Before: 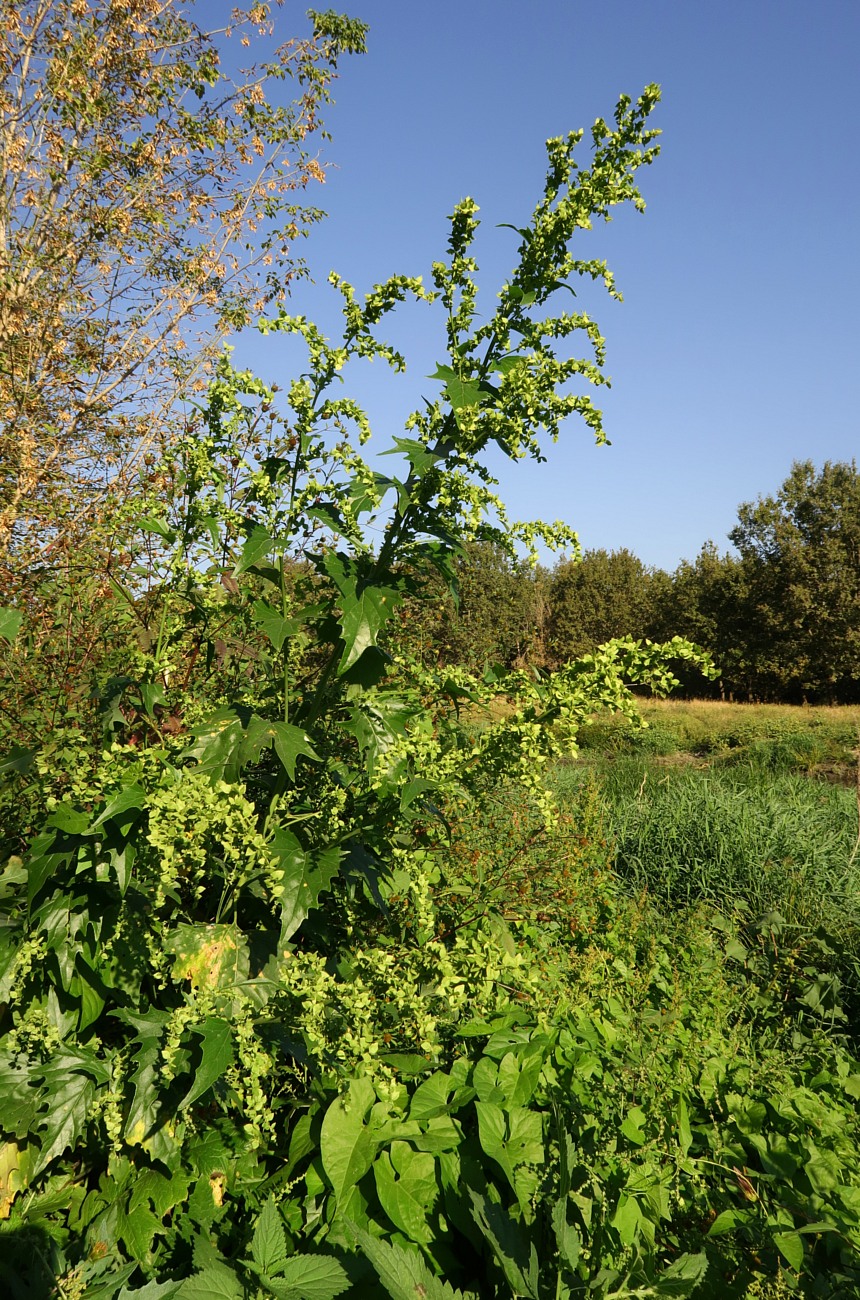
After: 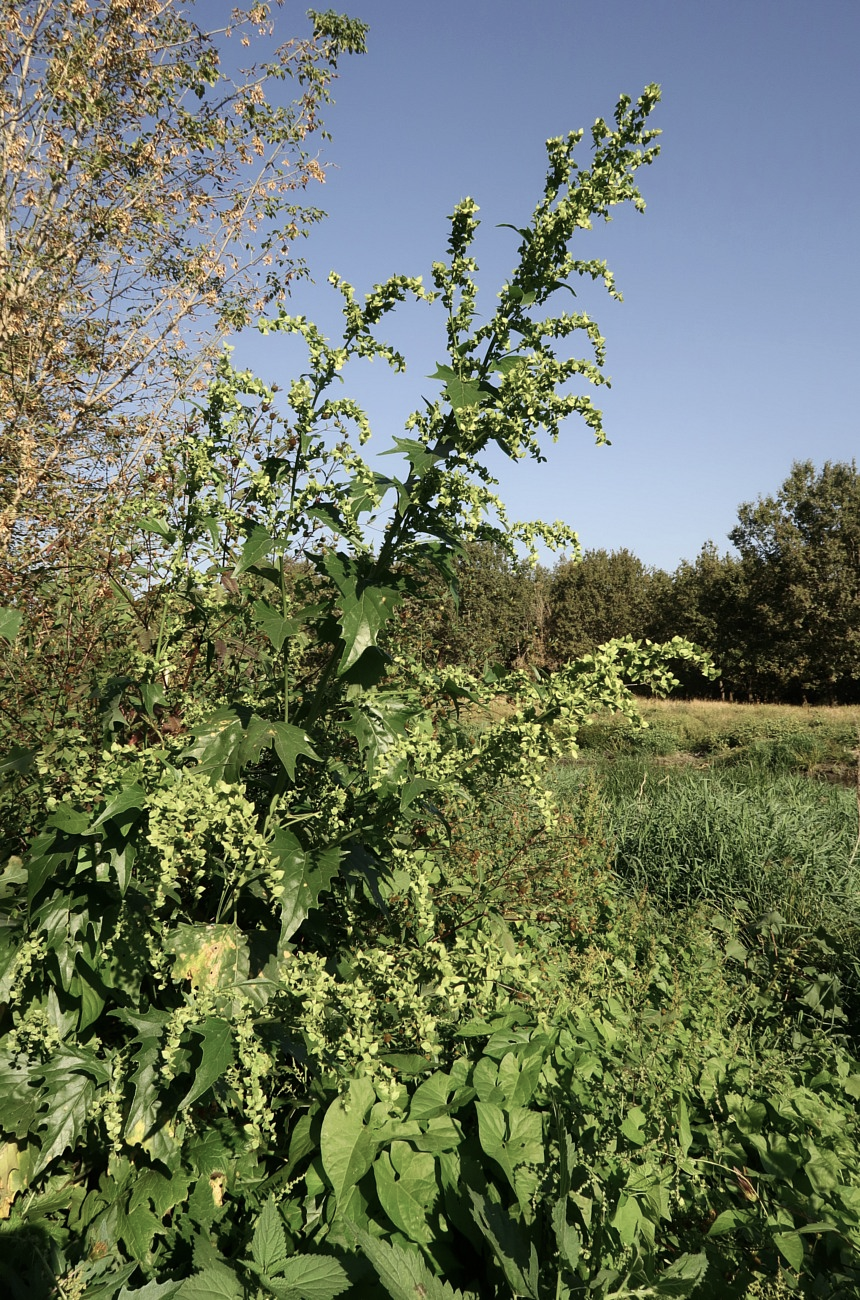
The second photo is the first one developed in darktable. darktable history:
contrast brightness saturation: contrast 0.104, saturation -0.303
